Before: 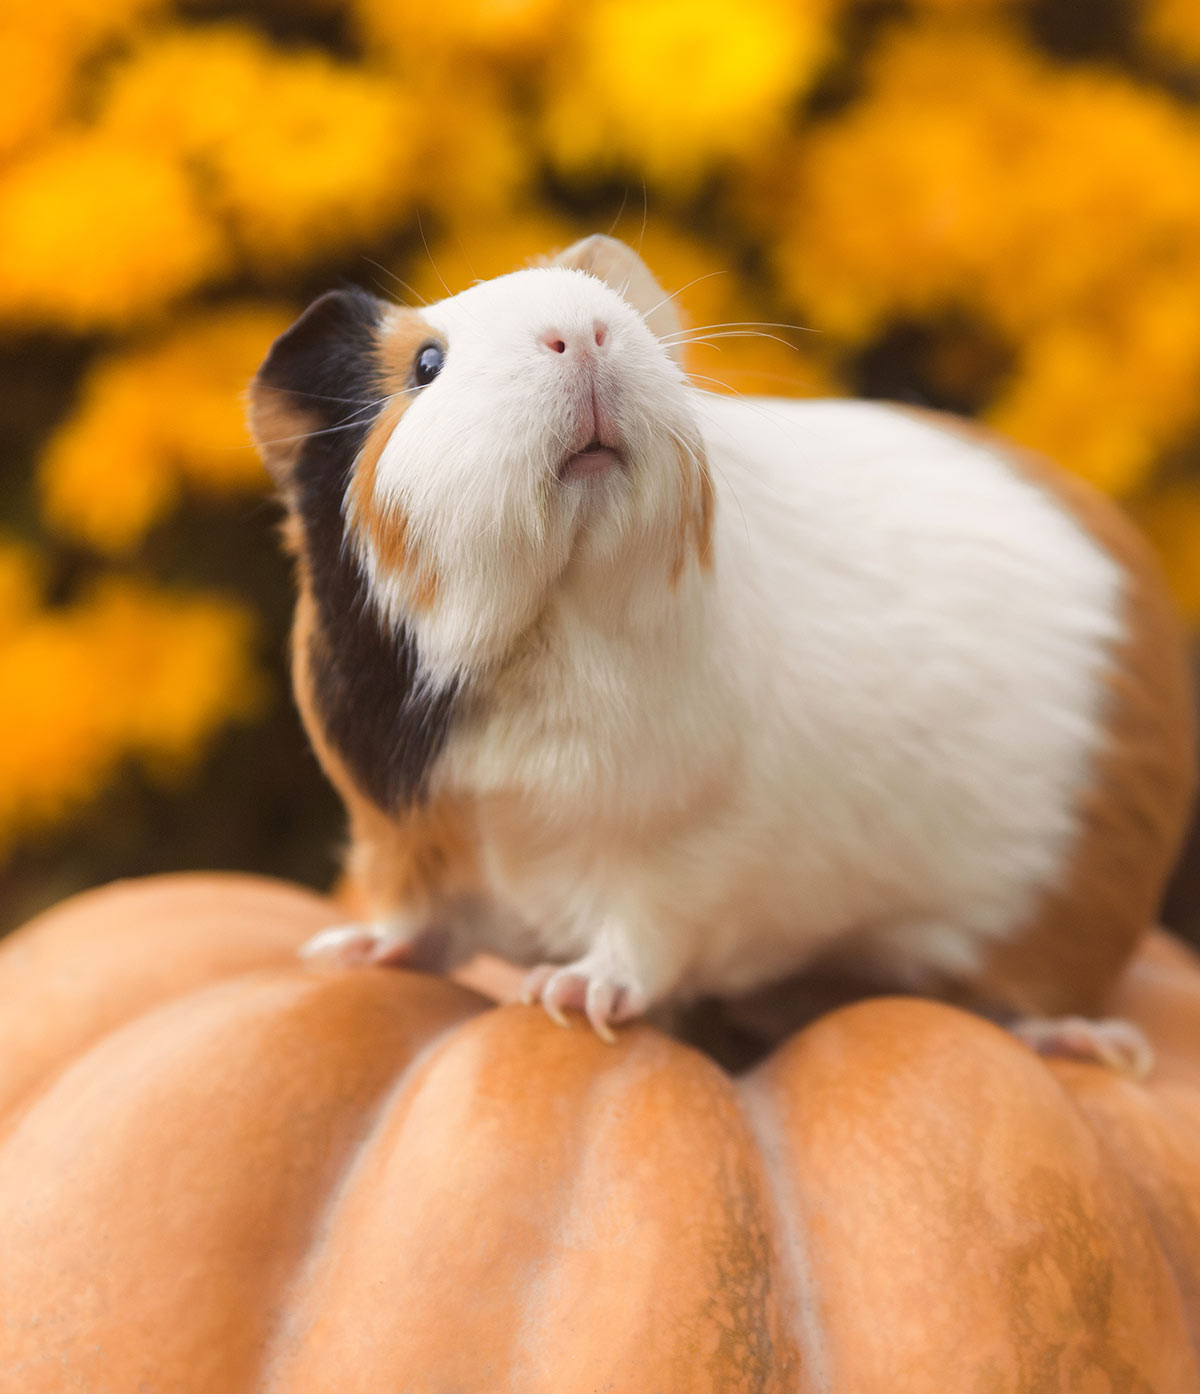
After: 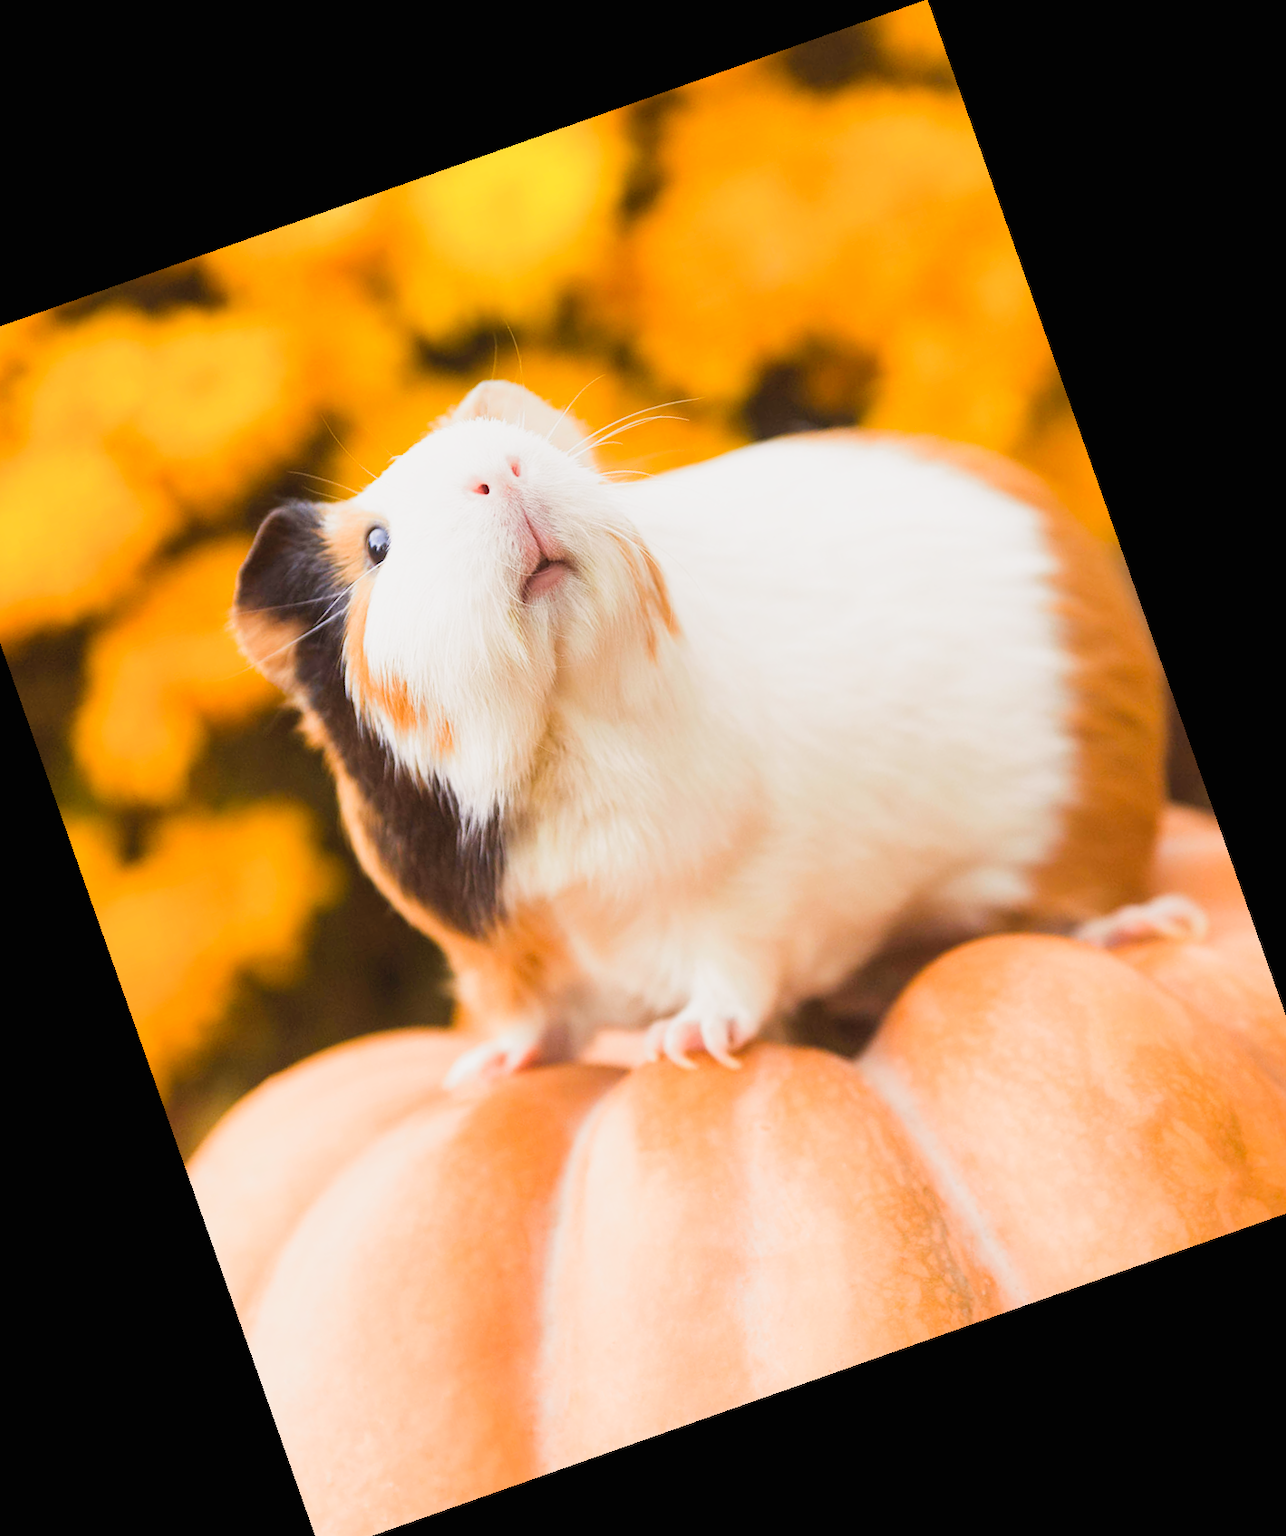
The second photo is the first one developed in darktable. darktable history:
sigmoid: on, module defaults
crop and rotate: angle 19.43°, left 6.812%, right 4.125%, bottom 1.087%
contrast brightness saturation: brightness 0.09, saturation 0.19
exposure: black level correction 0, exposure 0.953 EV, compensate exposure bias true, compensate highlight preservation false
